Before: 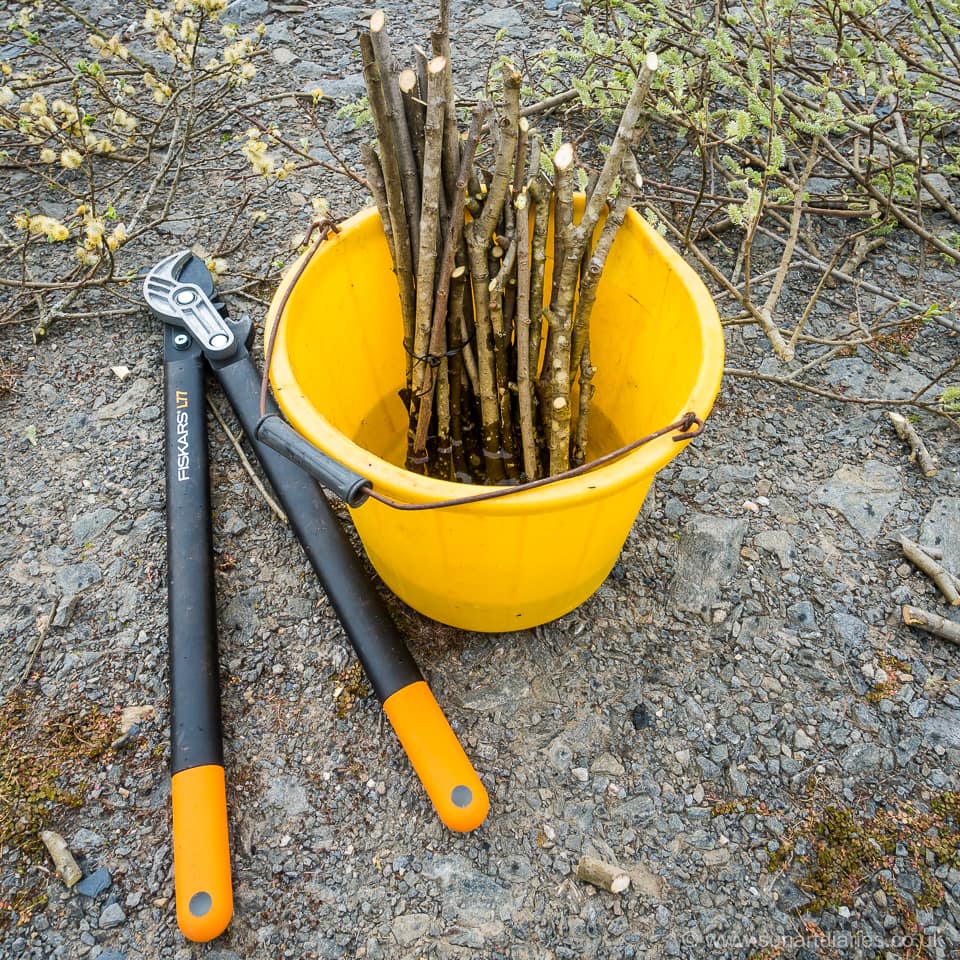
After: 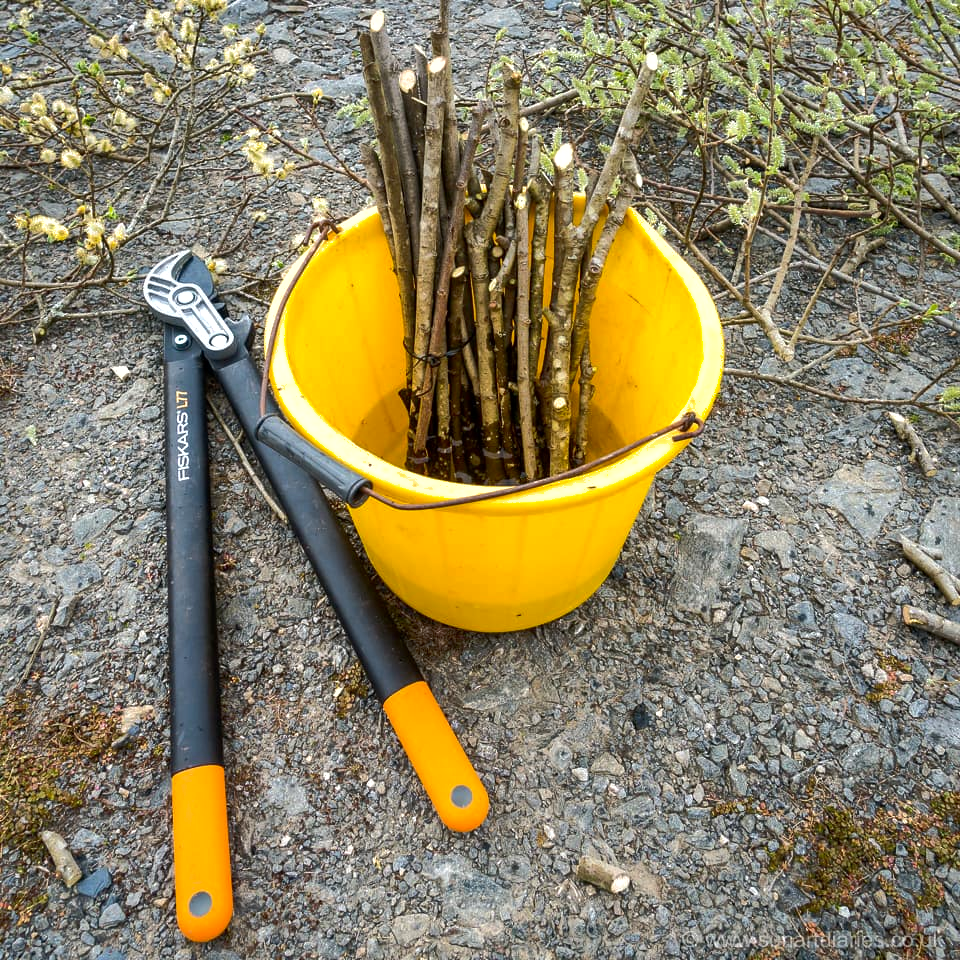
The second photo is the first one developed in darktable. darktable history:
tone equalizer: -8 EV -0.417 EV, -7 EV -0.406 EV, -6 EV -0.297 EV, -5 EV -0.22 EV, -3 EV 0.222 EV, -2 EV 0.335 EV, -1 EV 0.377 EV, +0 EV 0.392 EV, edges refinement/feathering 500, mask exposure compensation -1.57 EV, preserve details guided filter
contrast brightness saturation: brightness -0.087
shadows and highlights: on, module defaults
